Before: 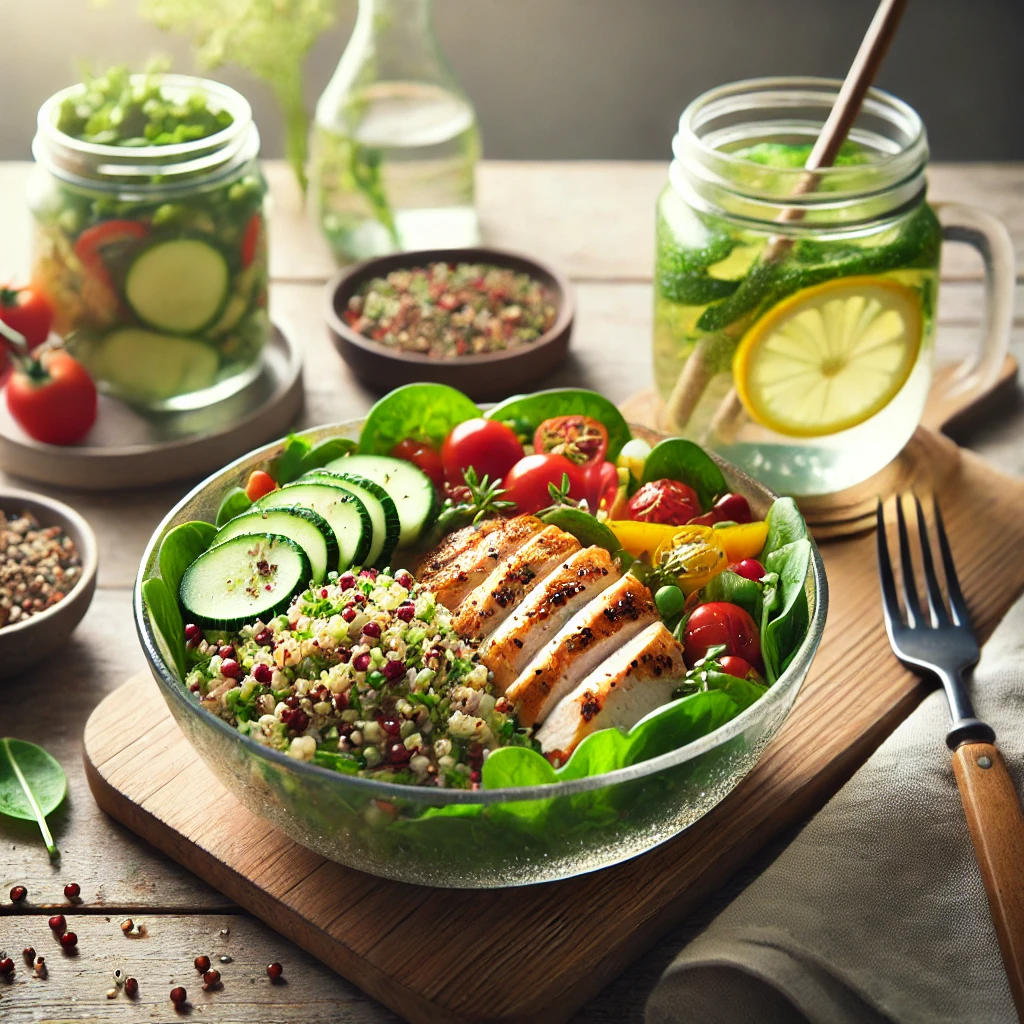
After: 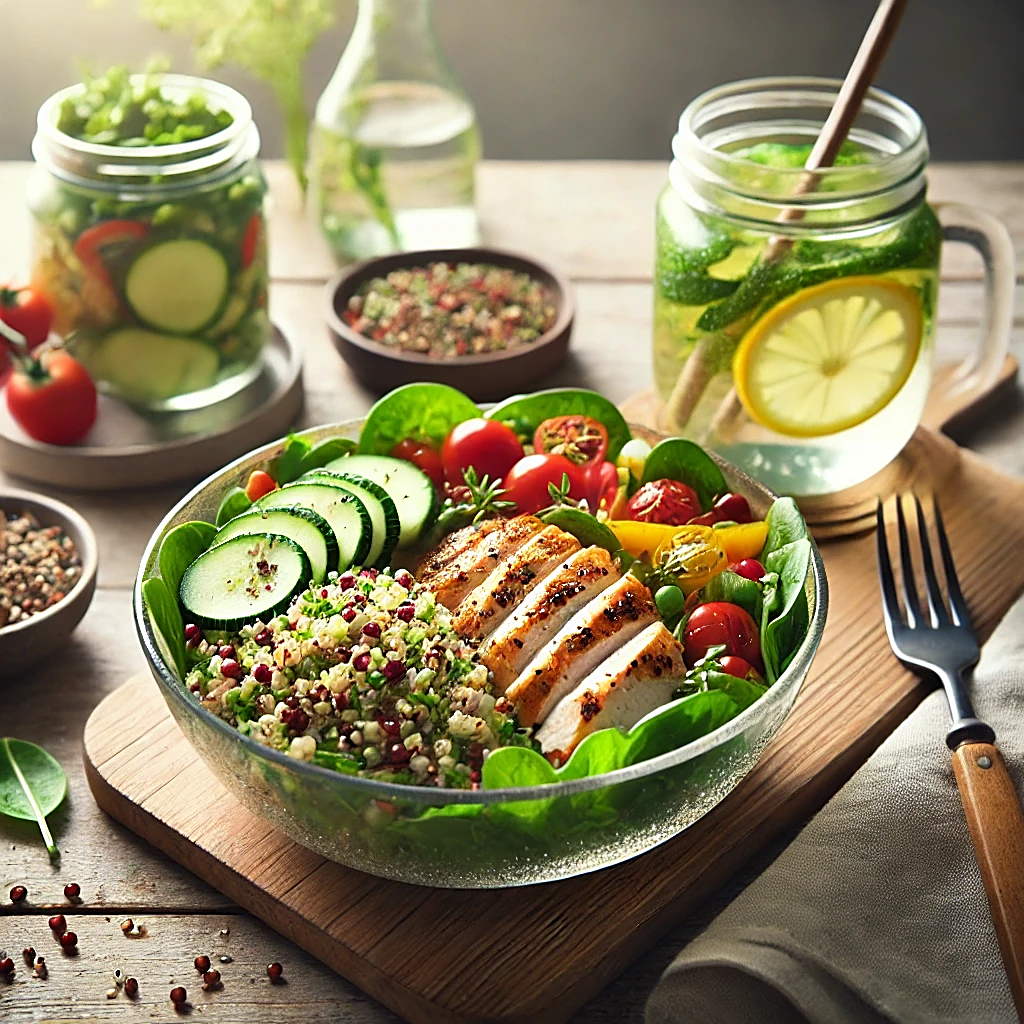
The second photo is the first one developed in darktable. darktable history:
sharpen: amount 0.601
